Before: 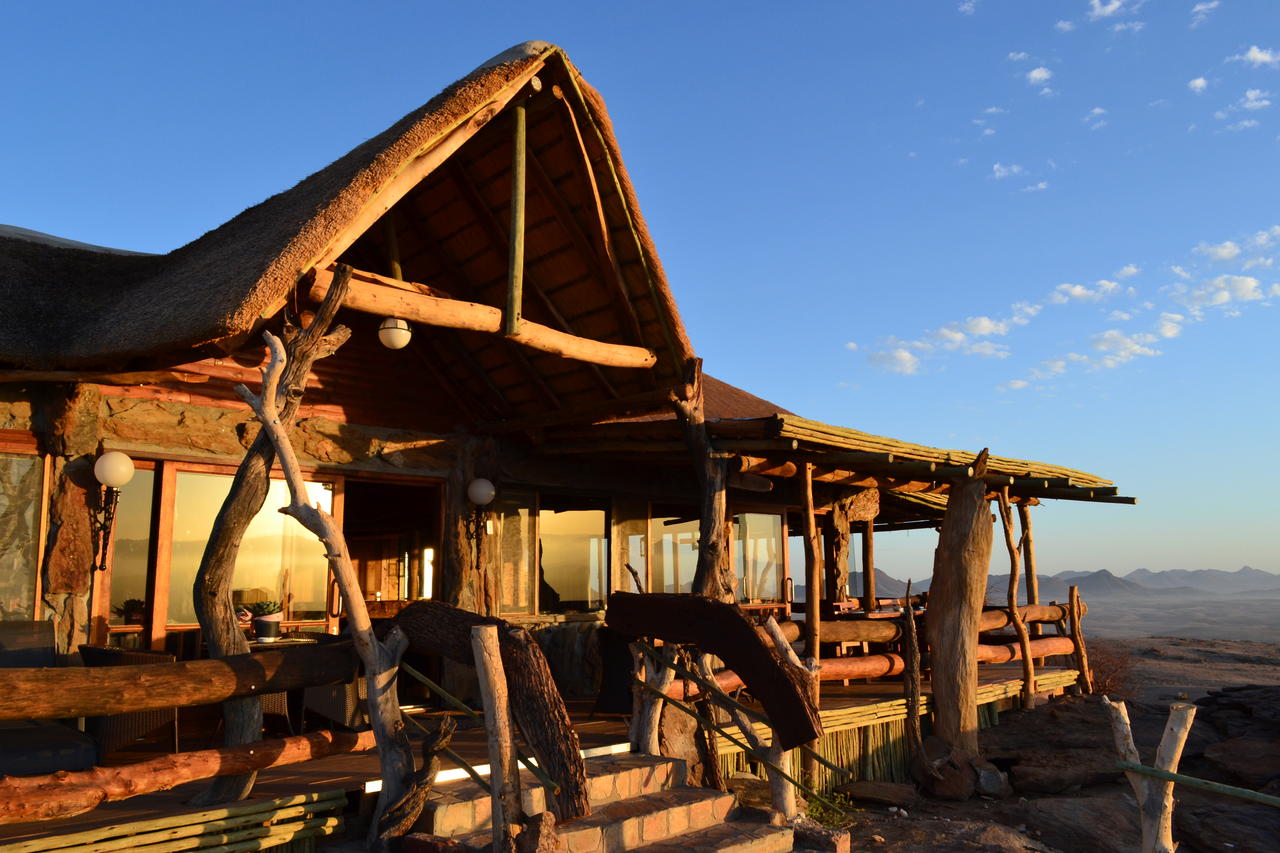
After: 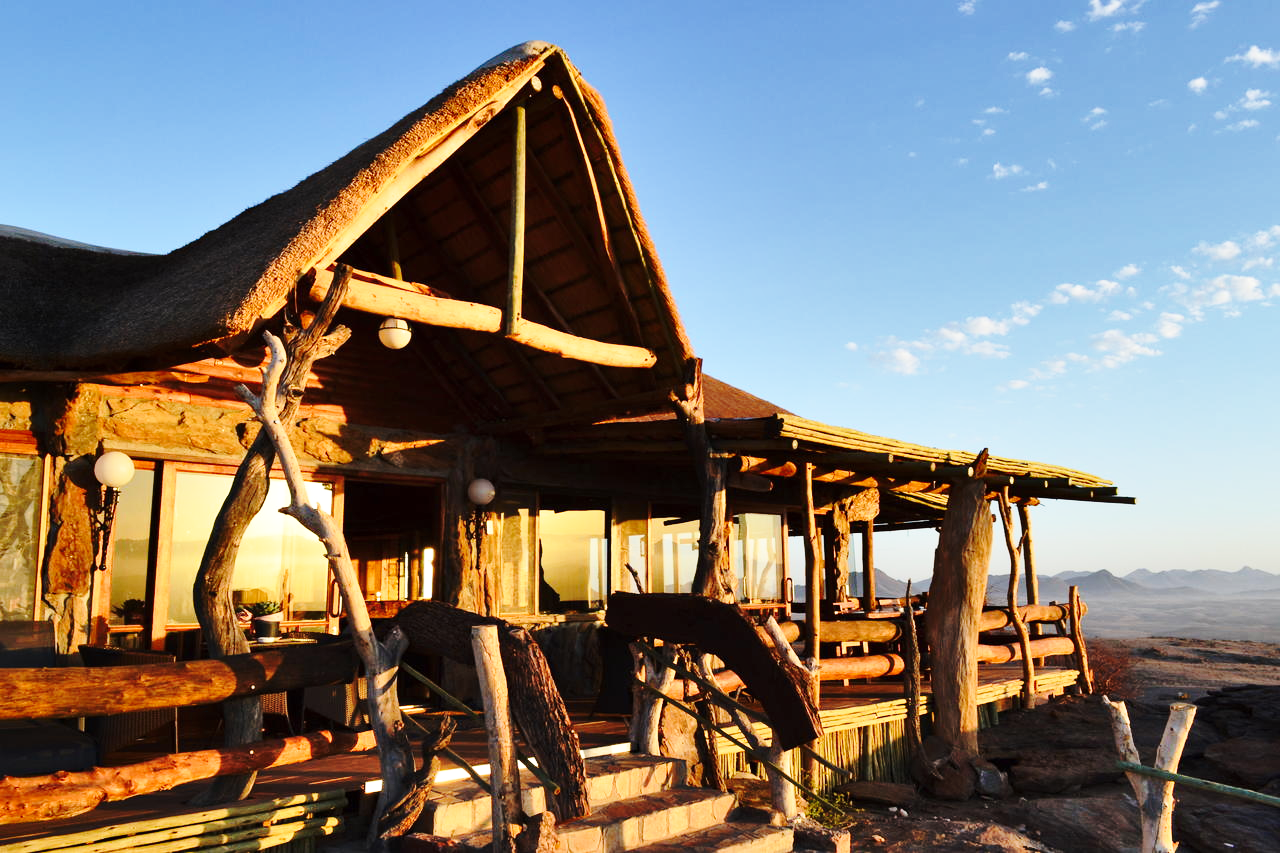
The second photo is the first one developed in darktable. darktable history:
contrast brightness saturation: saturation -0.052
base curve: curves: ch0 [(0, 0) (0.032, 0.037) (0.105, 0.228) (0.435, 0.76) (0.856, 0.983) (1, 1)], preserve colors none
shadows and highlights: shadows 52.82, soften with gaussian
